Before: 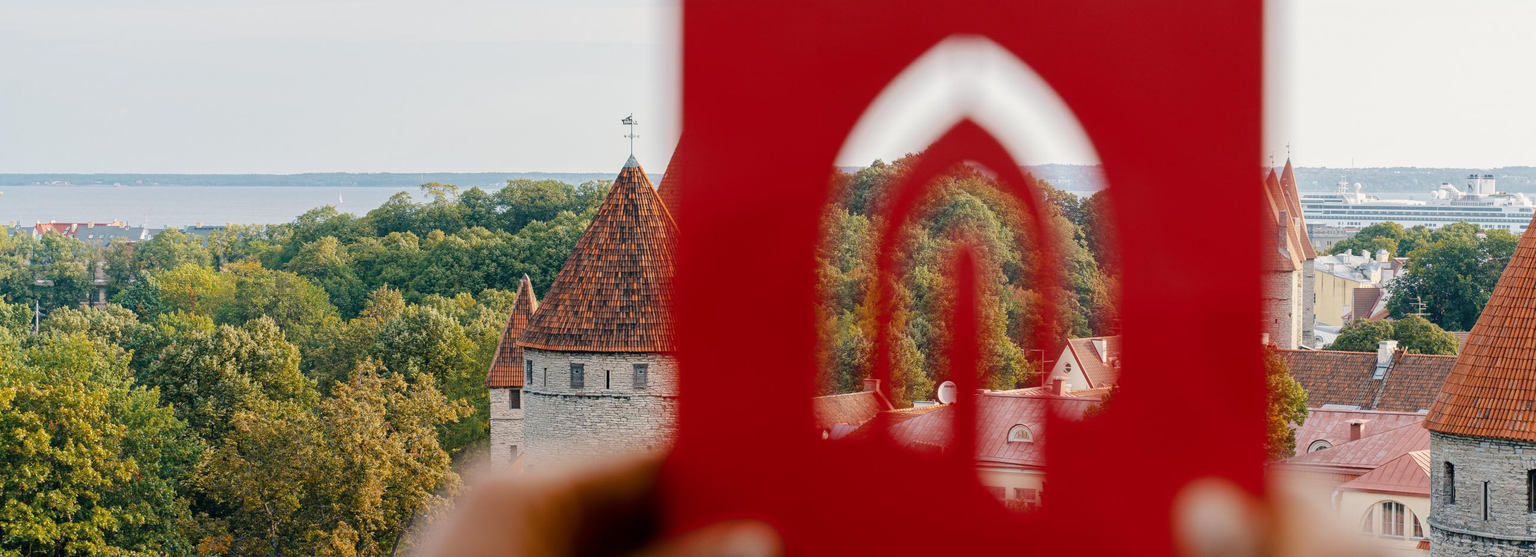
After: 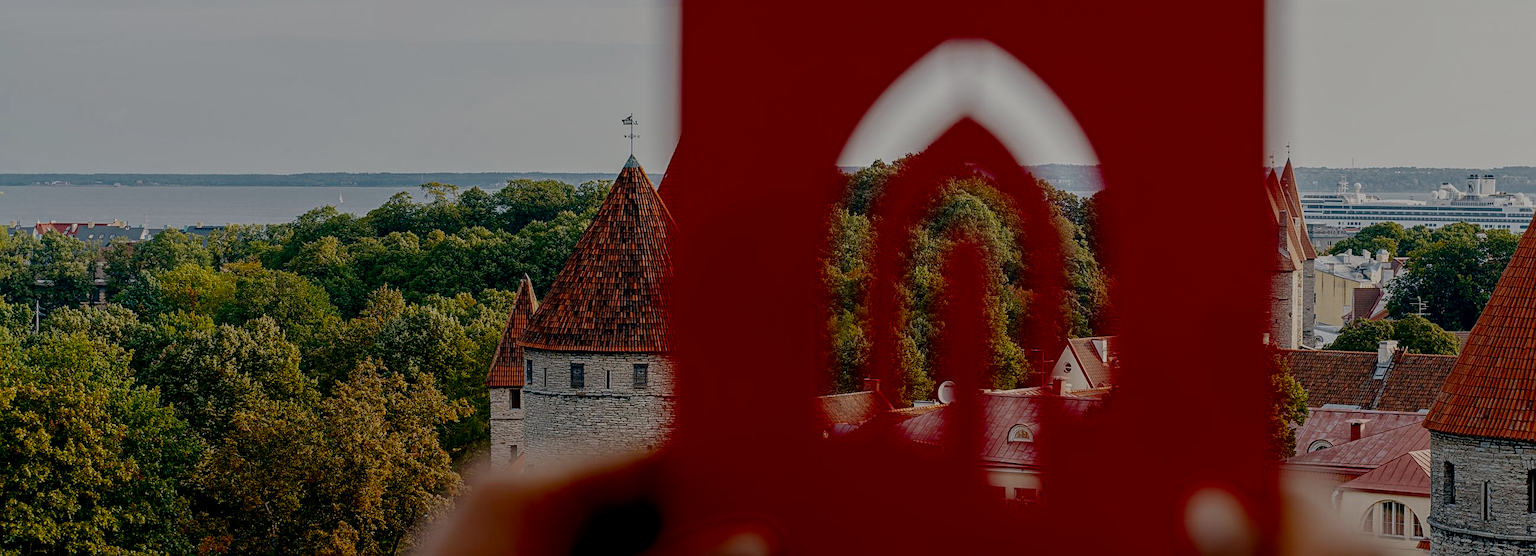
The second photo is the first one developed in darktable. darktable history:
local contrast: on, module defaults
filmic rgb: black relative exposure -7.29 EV, white relative exposure 5.06 EV, hardness 3.2
sharpen: on, module defaults
contrast brightness saturation: contrast 0.09, brightness -0.579, saturation 0.173
